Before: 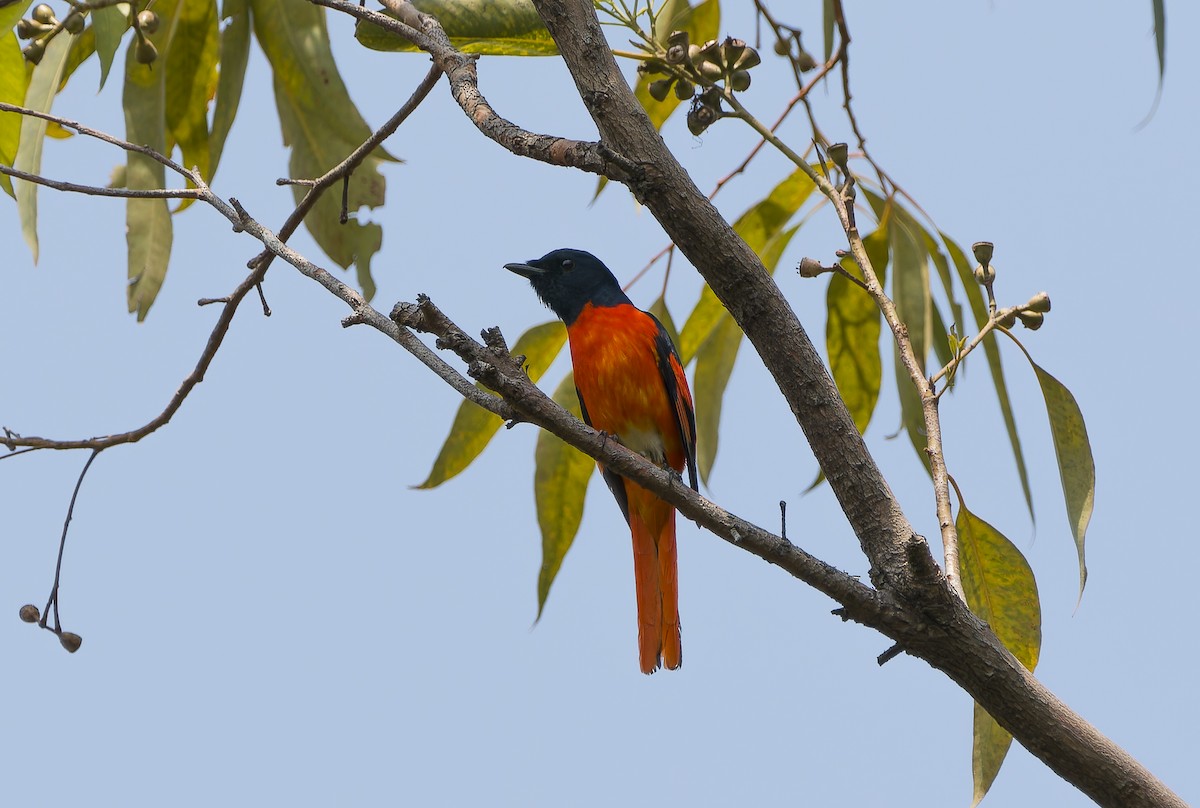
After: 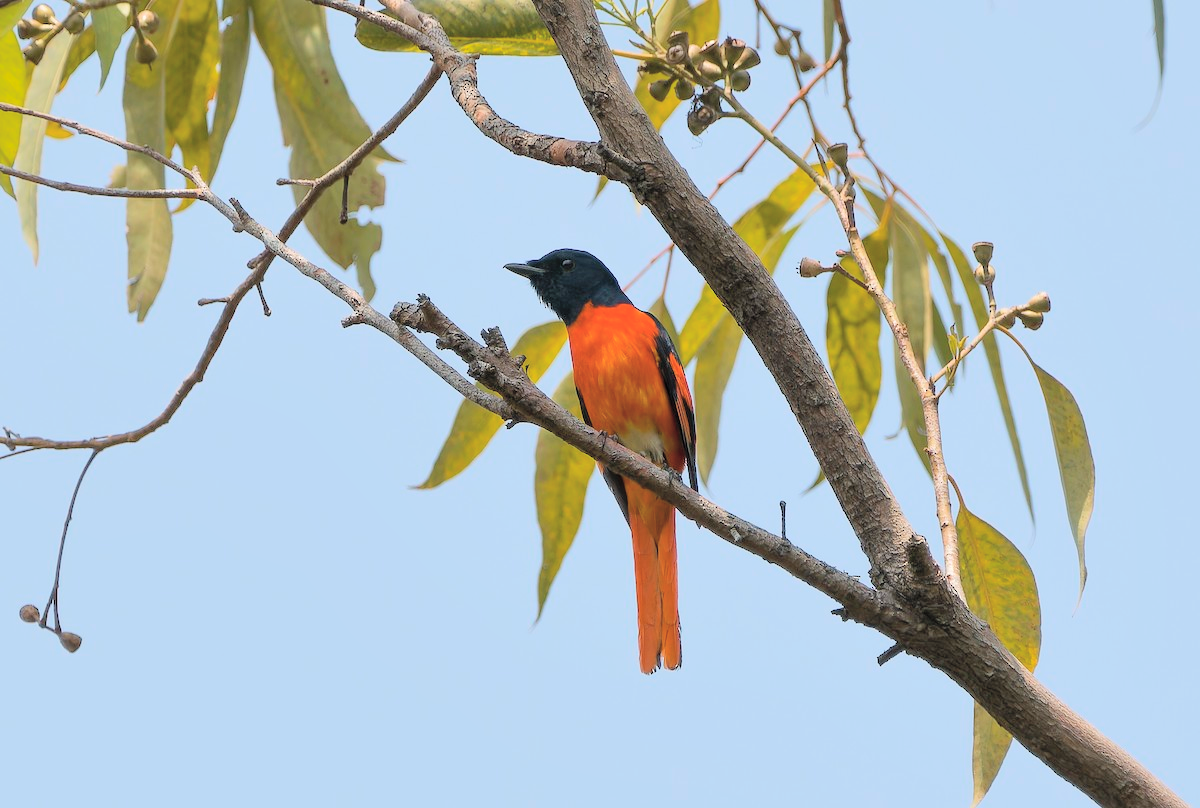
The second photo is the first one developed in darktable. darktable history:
global tonemap: drago (0.7, 100)
shadows and highlights: shadows -20, white point adjustment -2, highlights -35
